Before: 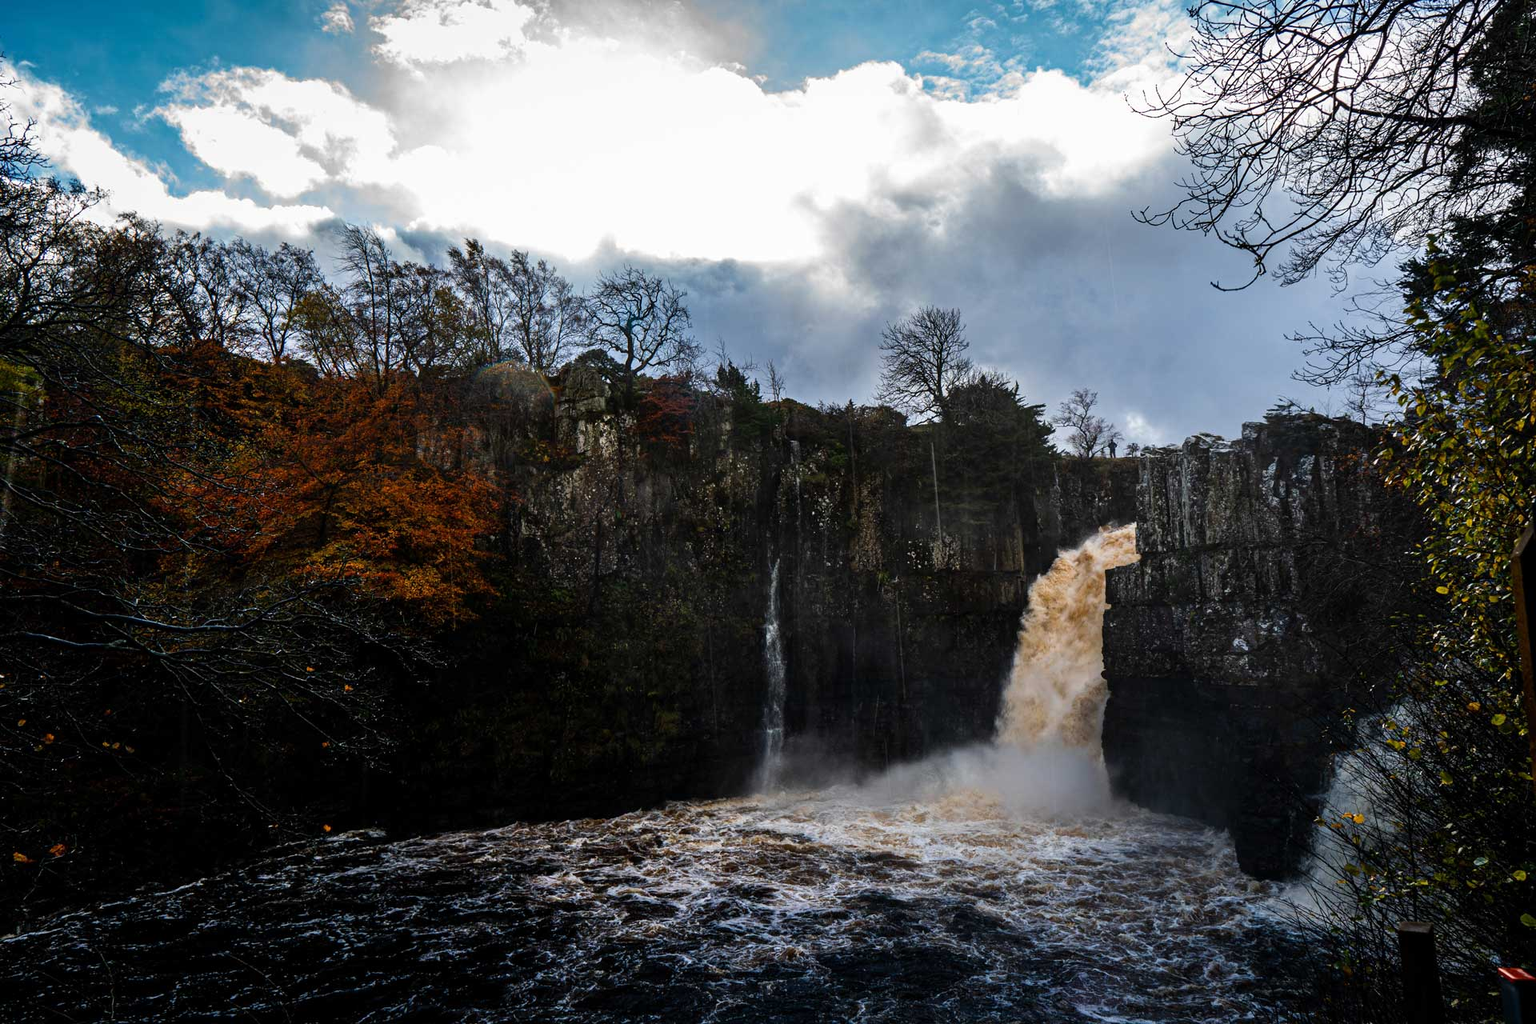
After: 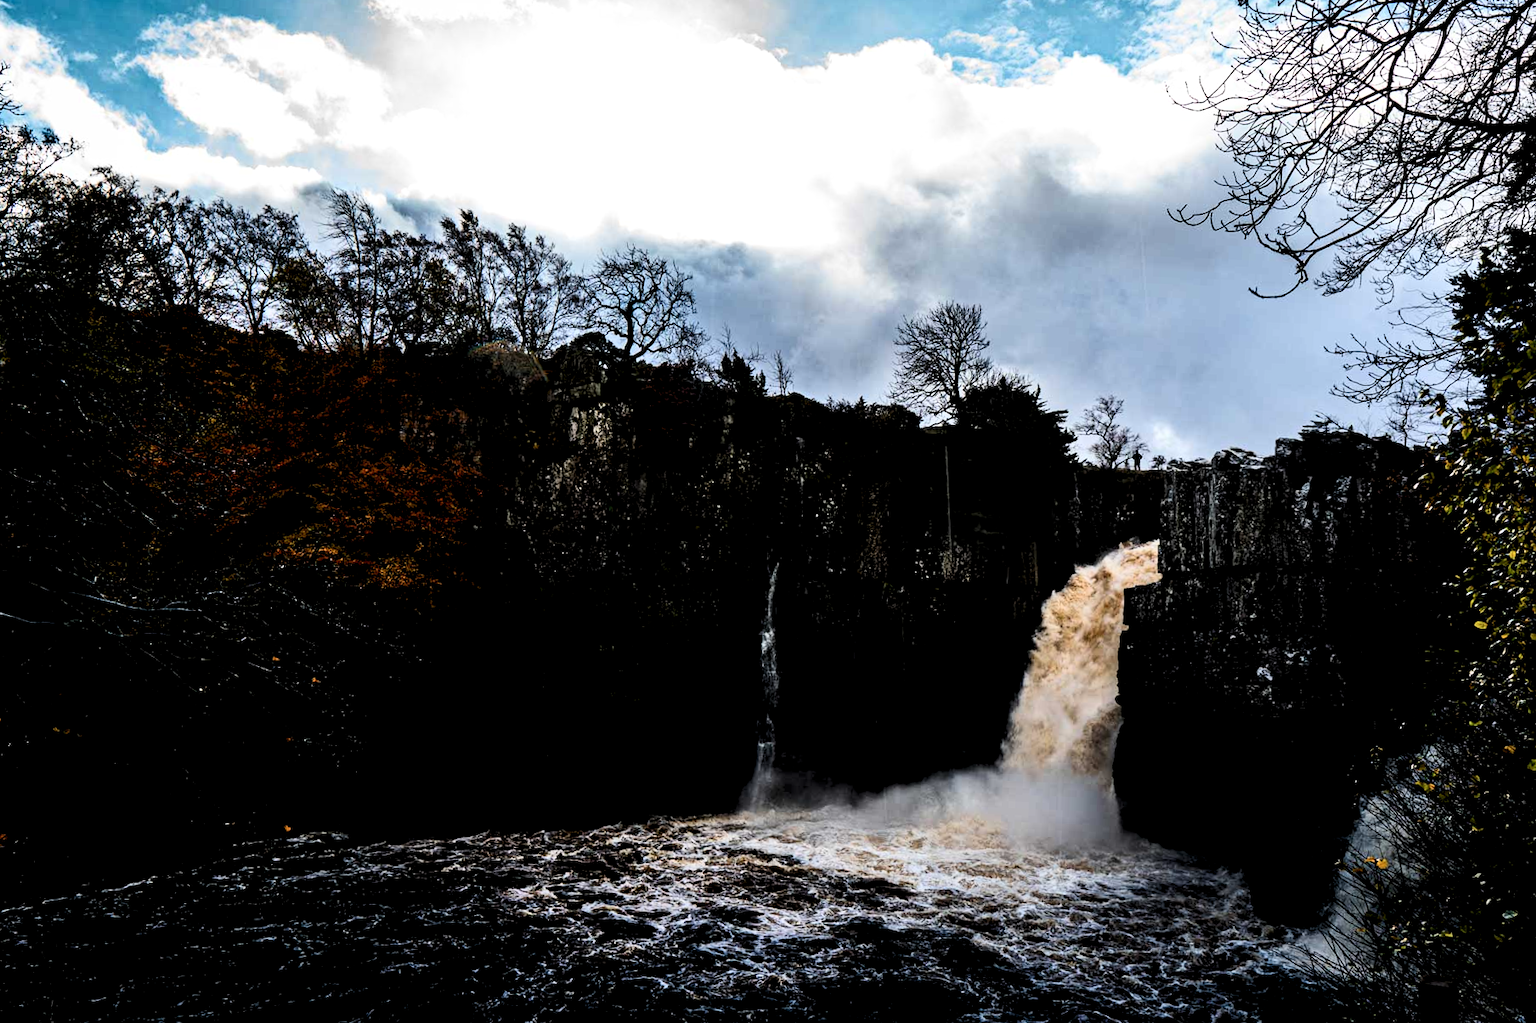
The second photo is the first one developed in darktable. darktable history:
rgb levels: levels [[0.029, 0.461, 0.922], [0, 0.5, 1], [0, 0.5, 1]]
crop and rotate: angle -2.38°
color balance: input saturation 99%
contrast brightness saturation: contrast 0.28
